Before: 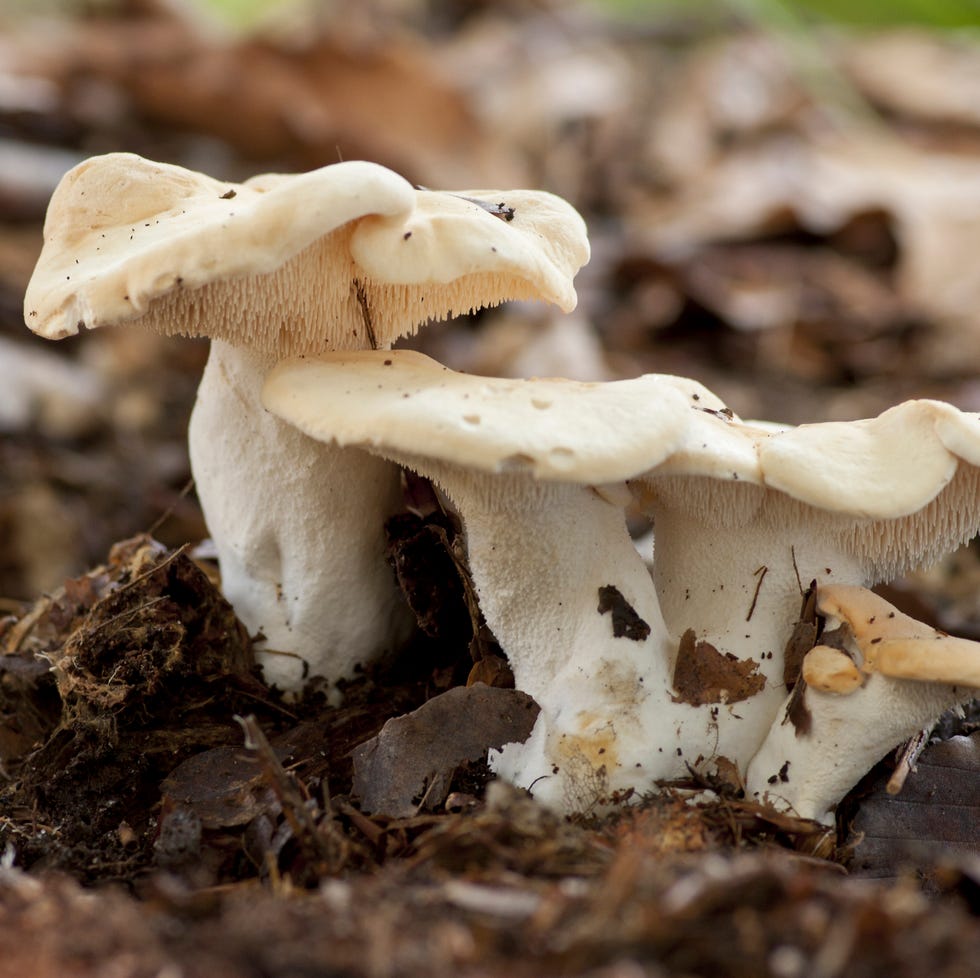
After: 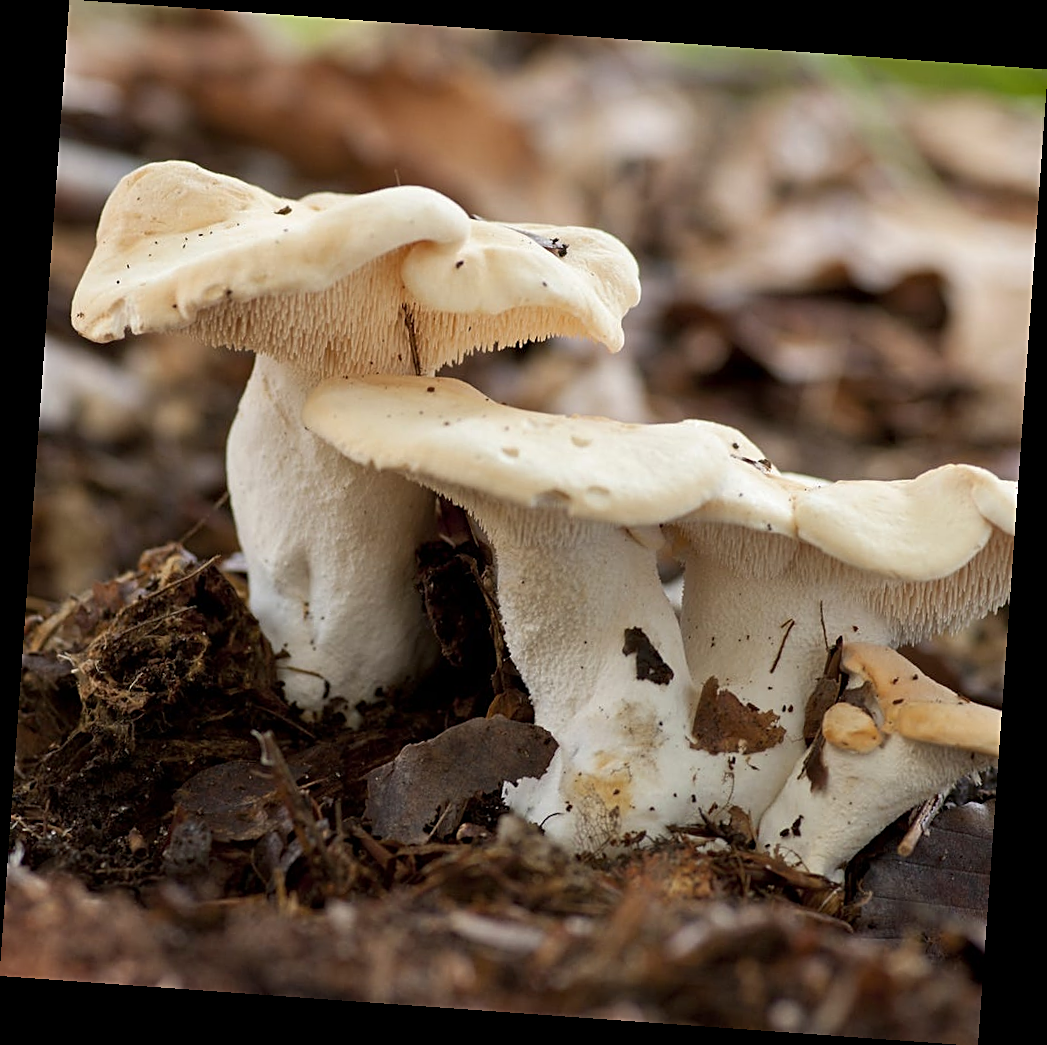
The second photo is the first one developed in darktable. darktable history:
rotate and perspective: rotation 4.1°, automatic cropping off
sharpen: on, module defaults
